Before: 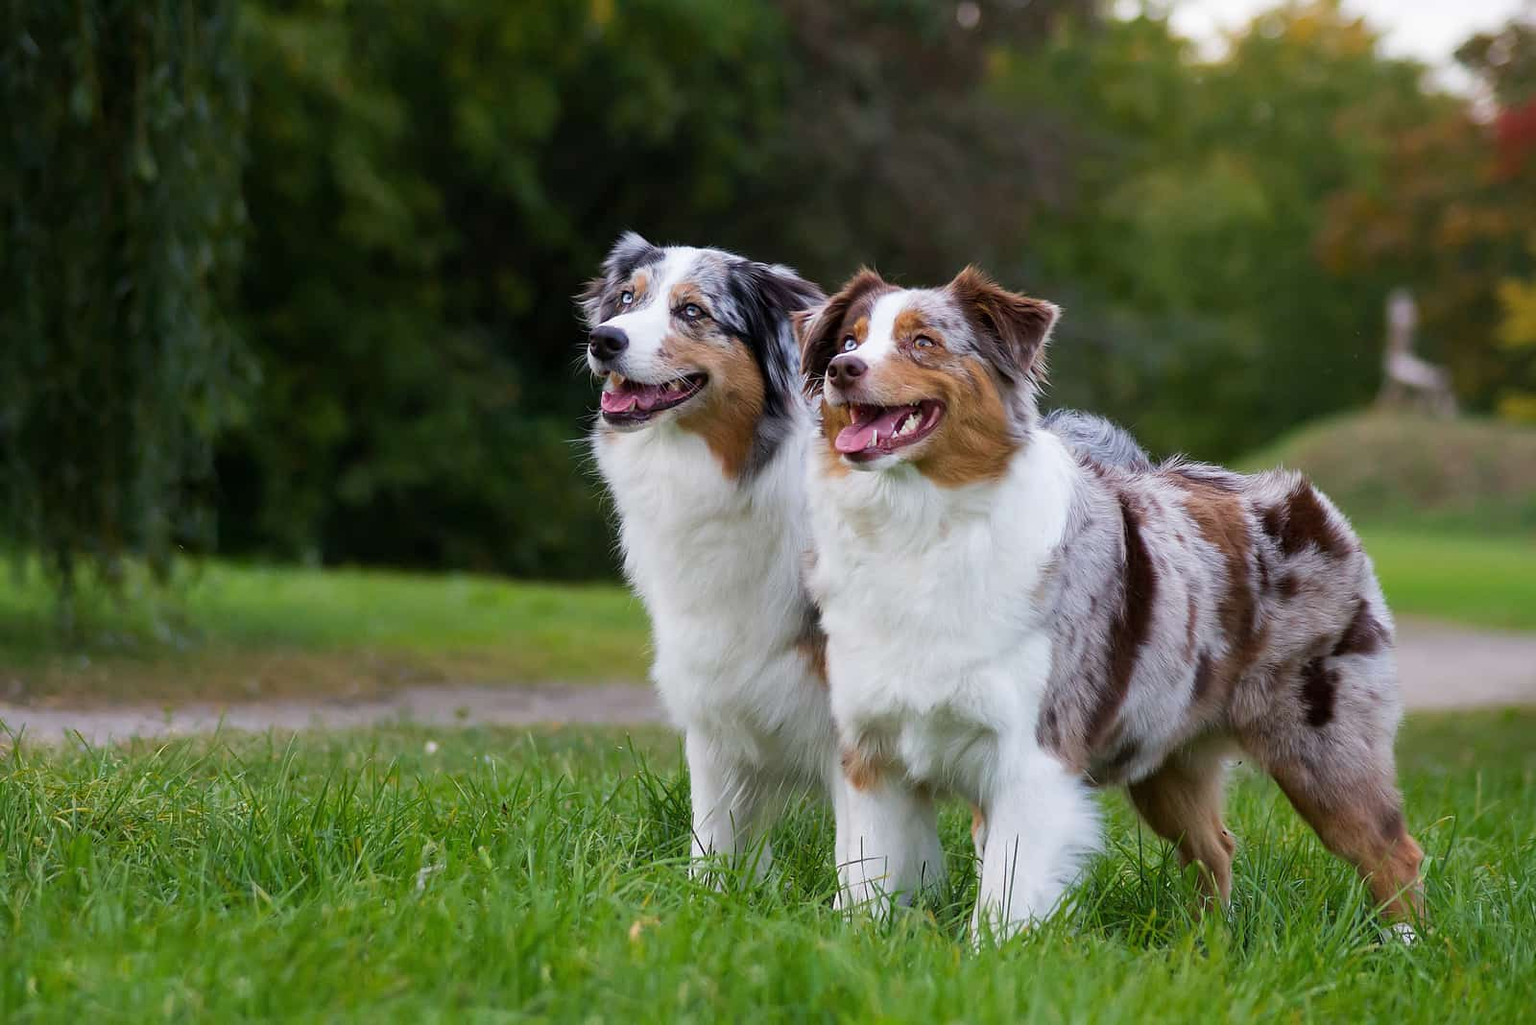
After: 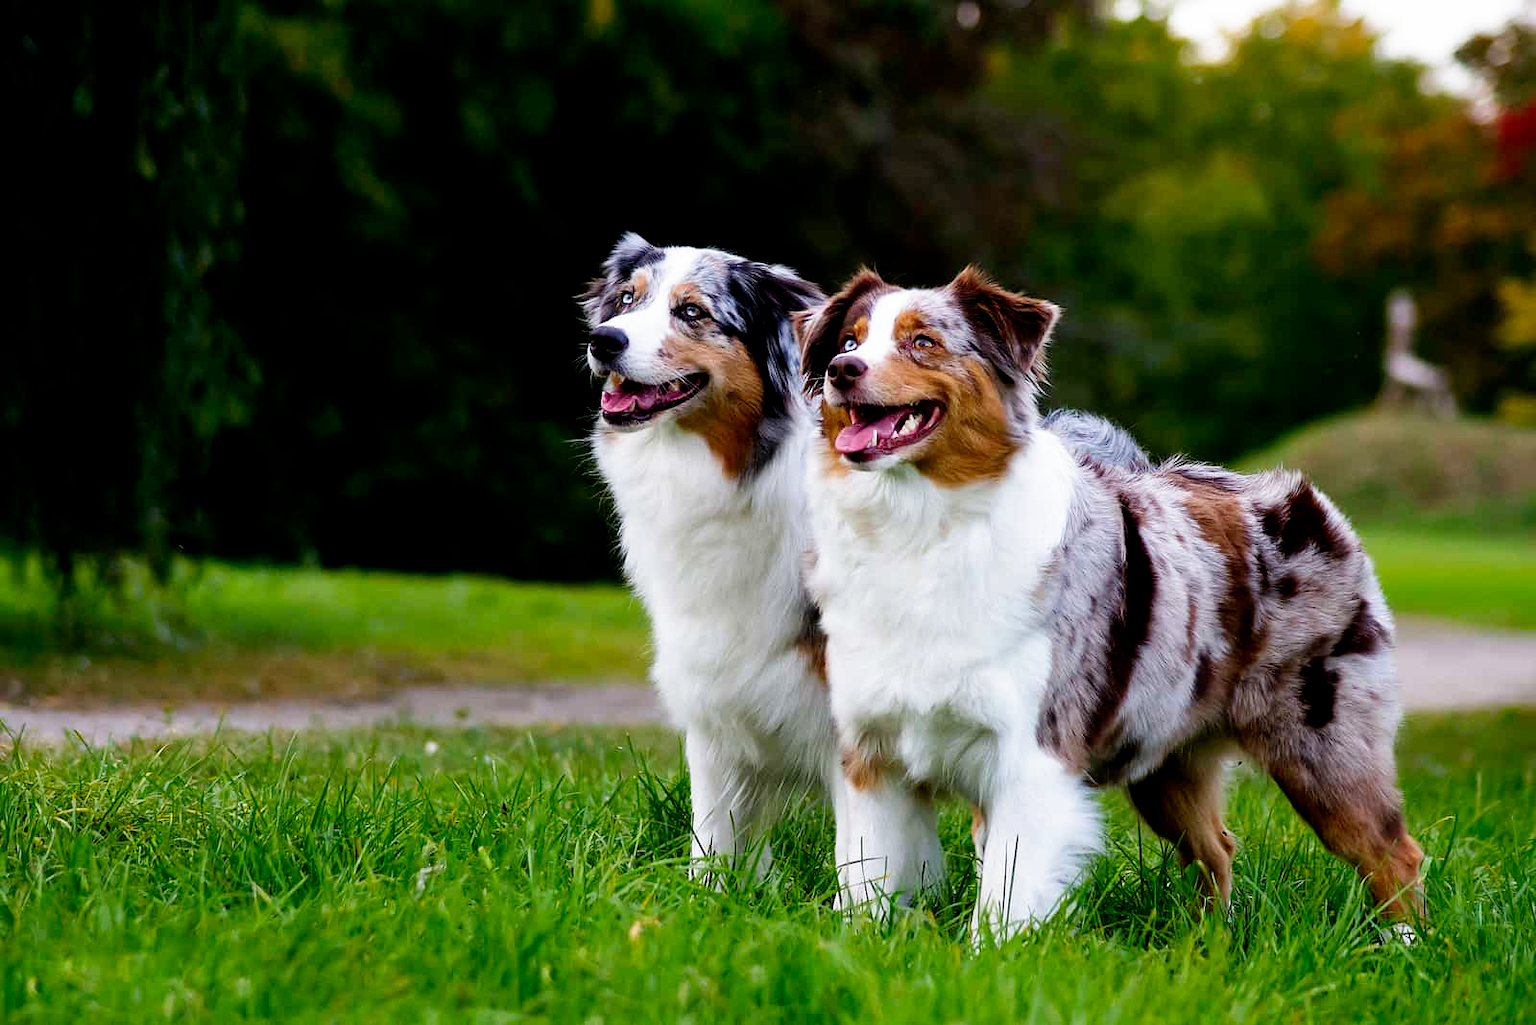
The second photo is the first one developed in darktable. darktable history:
filmic rgb: black relative exposure -5.5 EV, white relative exposure 2.5 EV, threshold 3 EV, target black luminance 0%, hardness 4.51, latitude 67.35%, contrast 1.453, shadows ↔ highlights balance -3.52%, preserve chrominance no, color science v4 (2020), contrast in shadows soft, enable highlight reconstruction true
